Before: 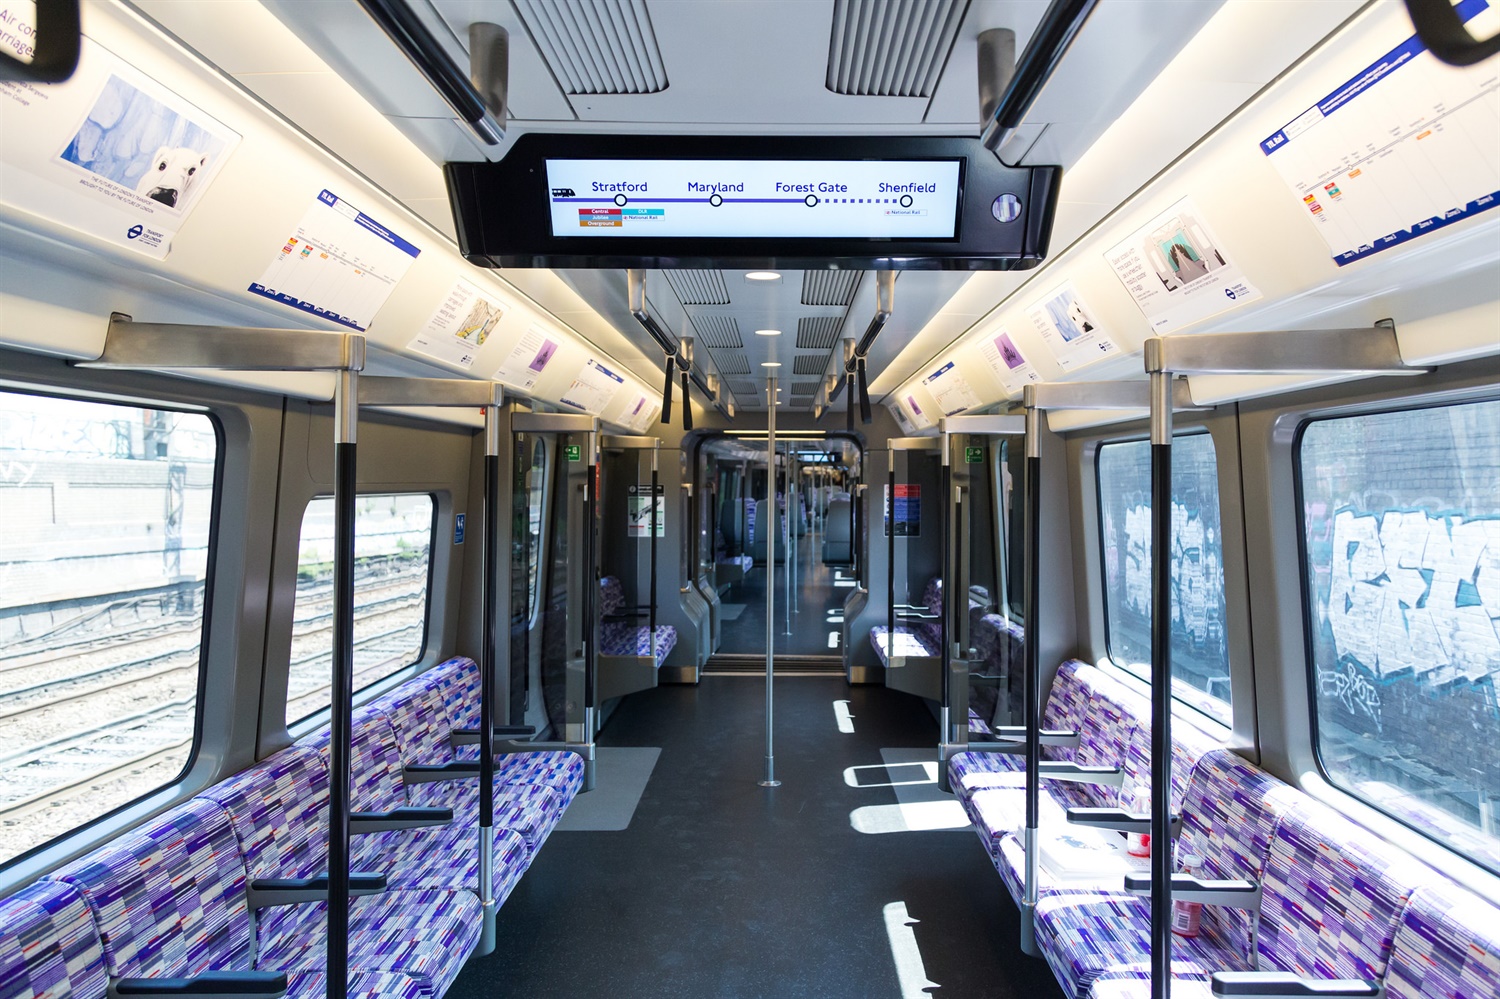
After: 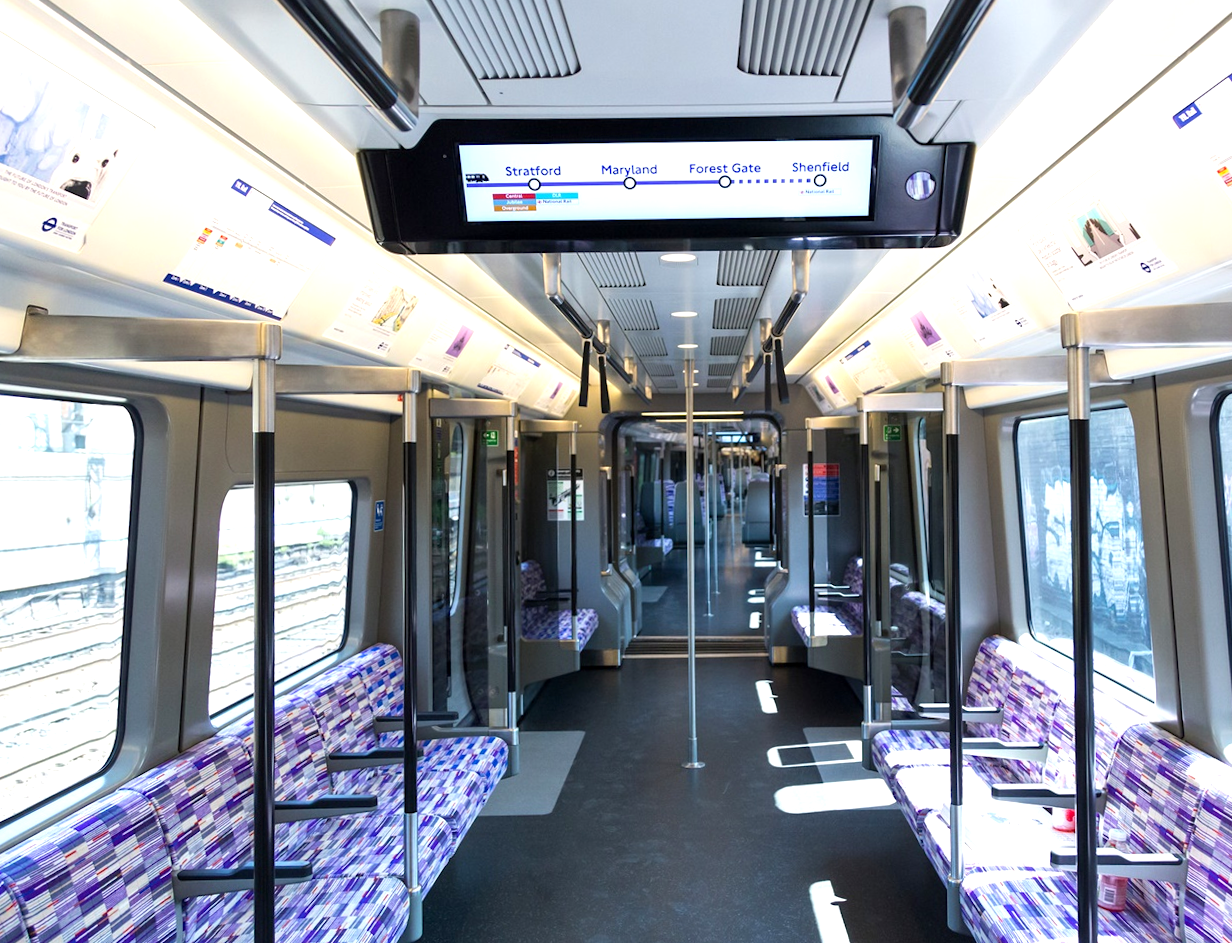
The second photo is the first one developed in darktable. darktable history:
crop and rotate: angle 1°, left 4.281%, top 0.642%, right 11.383%, bottom 2.486%
exposure: black level correction 0.001, exposure 0.5 EV, compensate exposure bias true, compensate highlight preservation false
